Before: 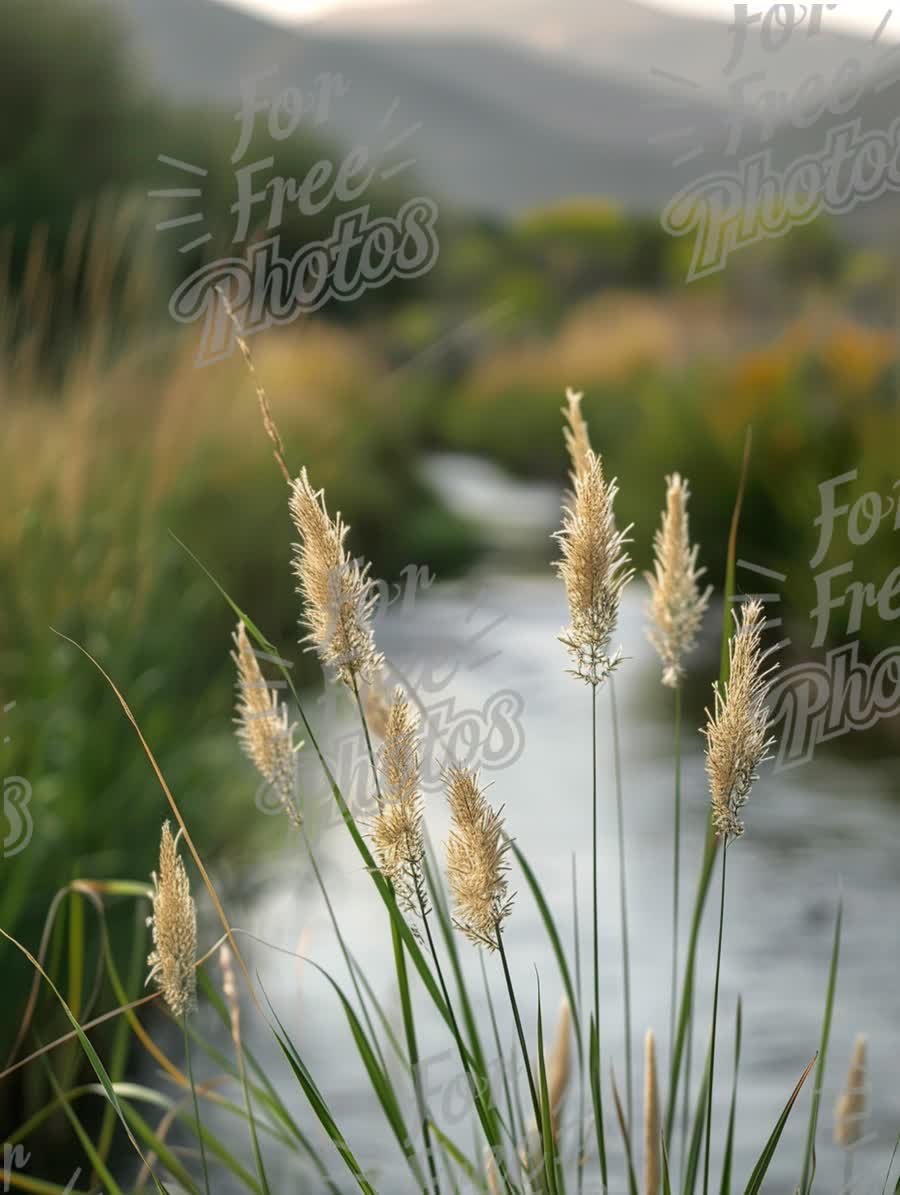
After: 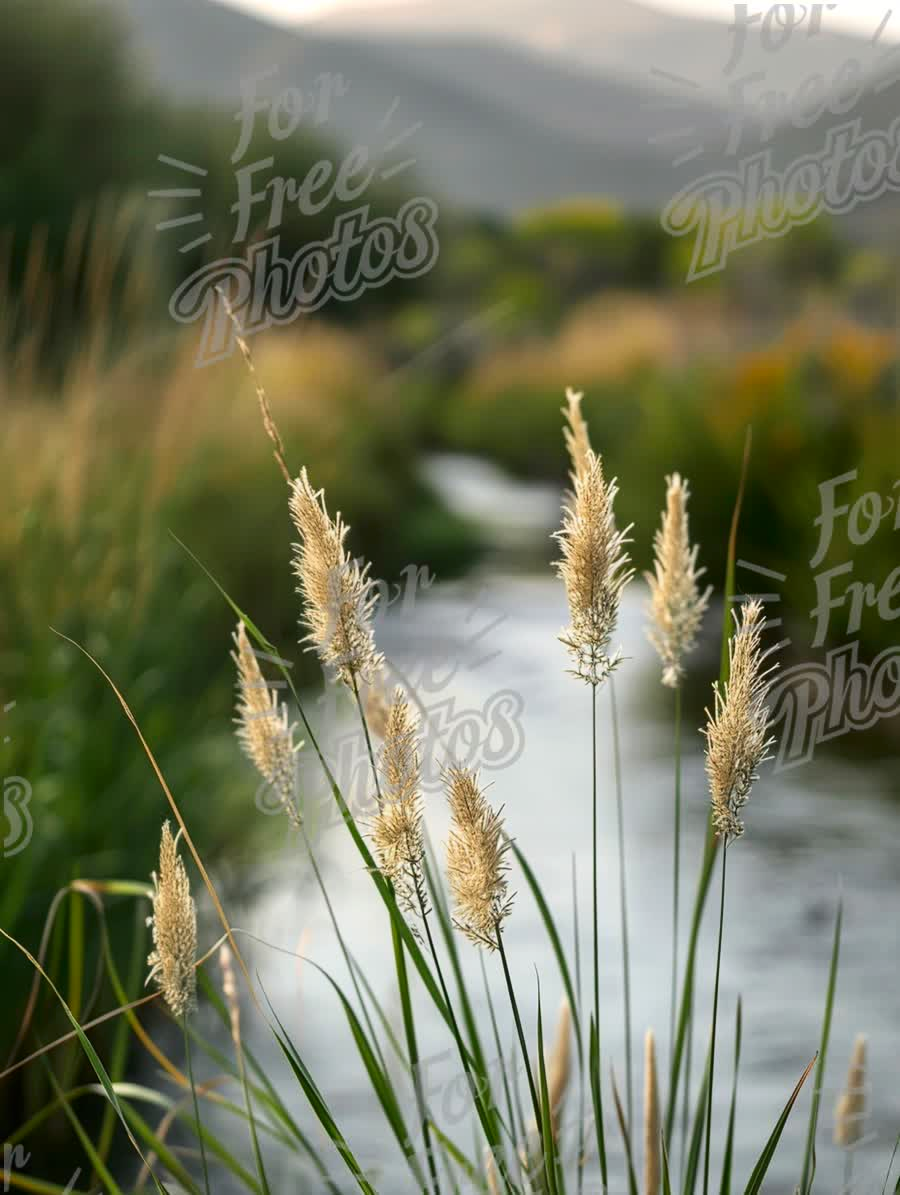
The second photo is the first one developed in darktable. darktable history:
contrast brightness saturation: contrast 0.153, brightness -0.01, saturation 0.105
